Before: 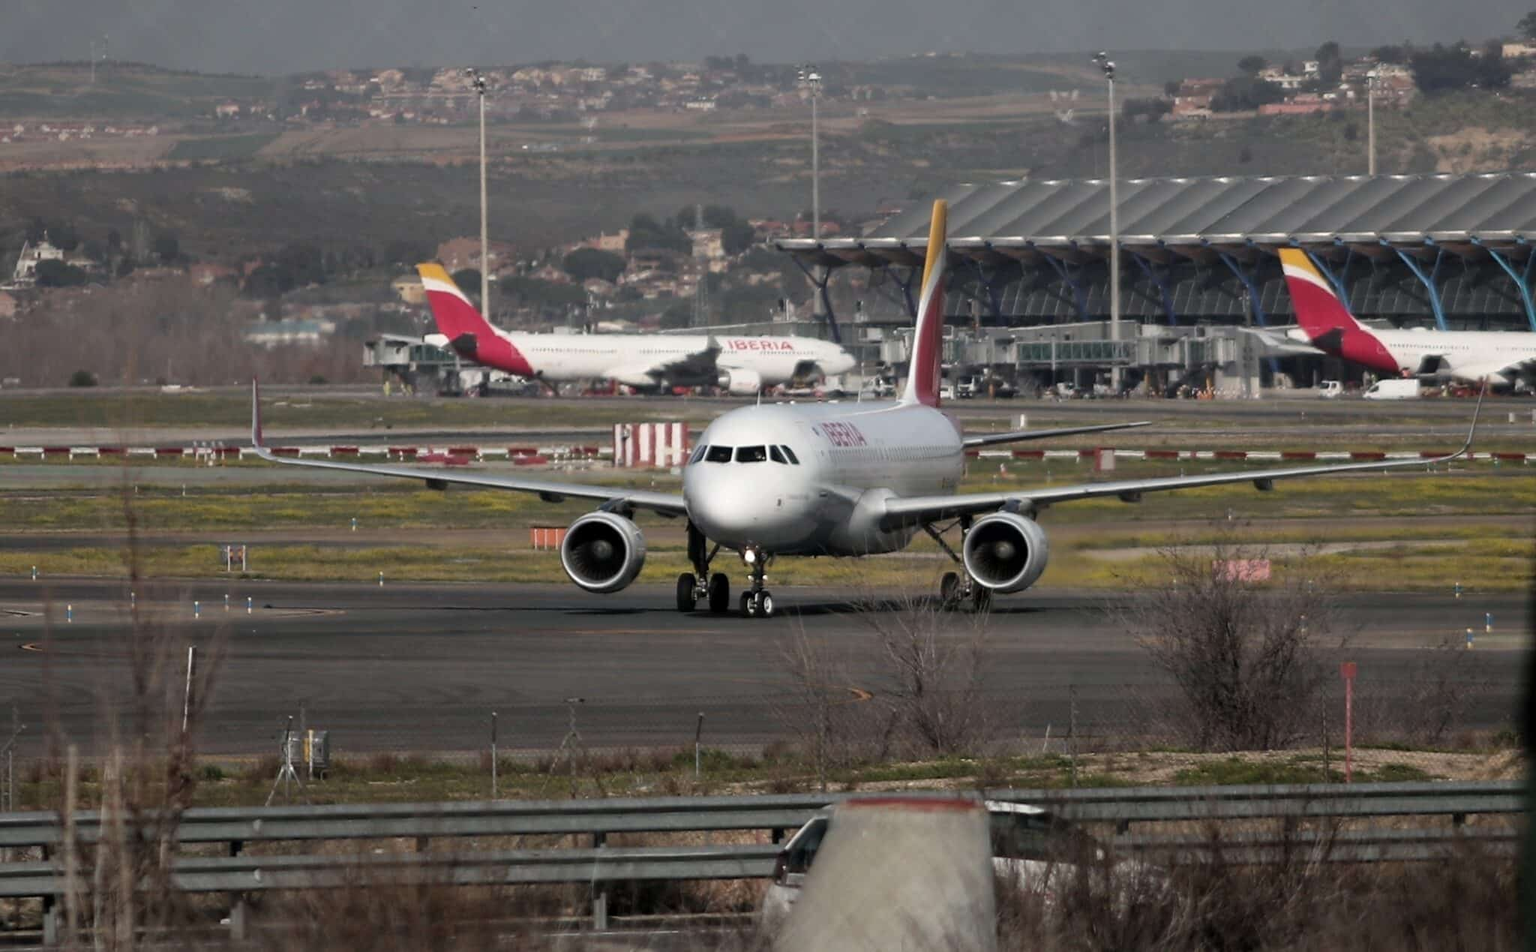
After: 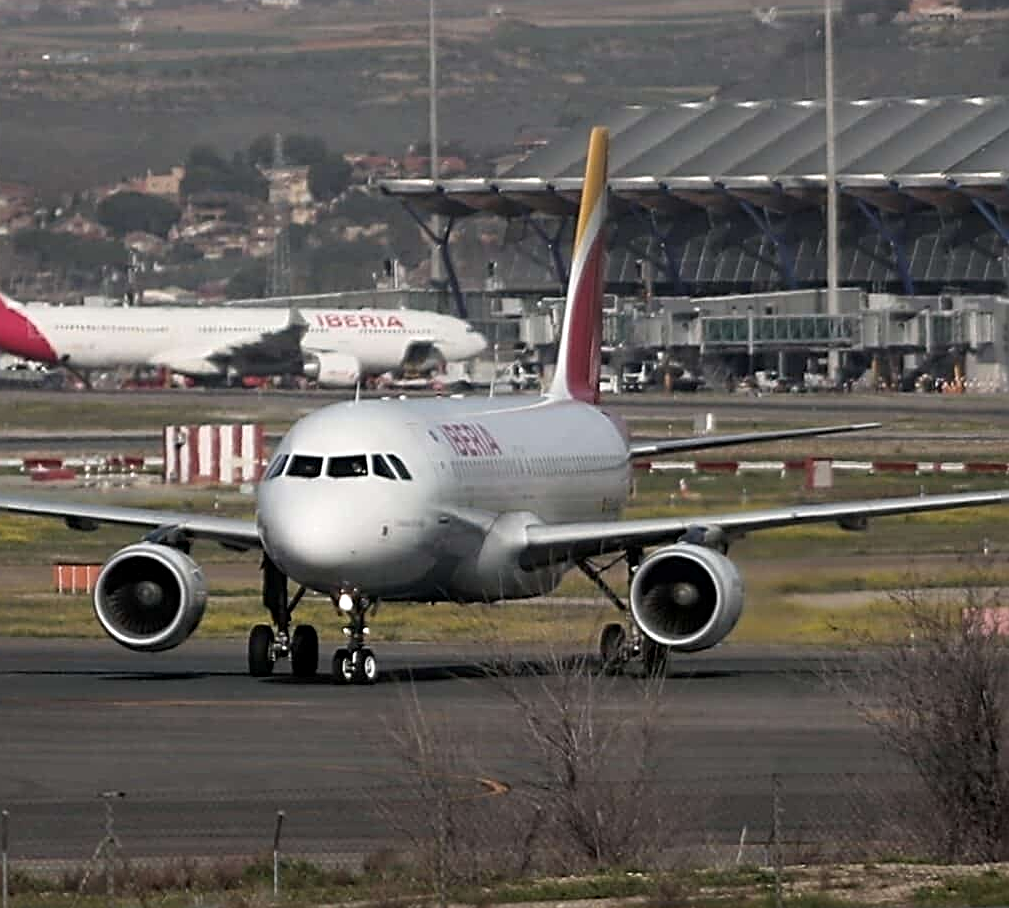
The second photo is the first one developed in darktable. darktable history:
crop: left 31.934%, top 10.991%, right 18.765%, bottom 17.43%
sharpen: radius 2.826, amount 0.702
